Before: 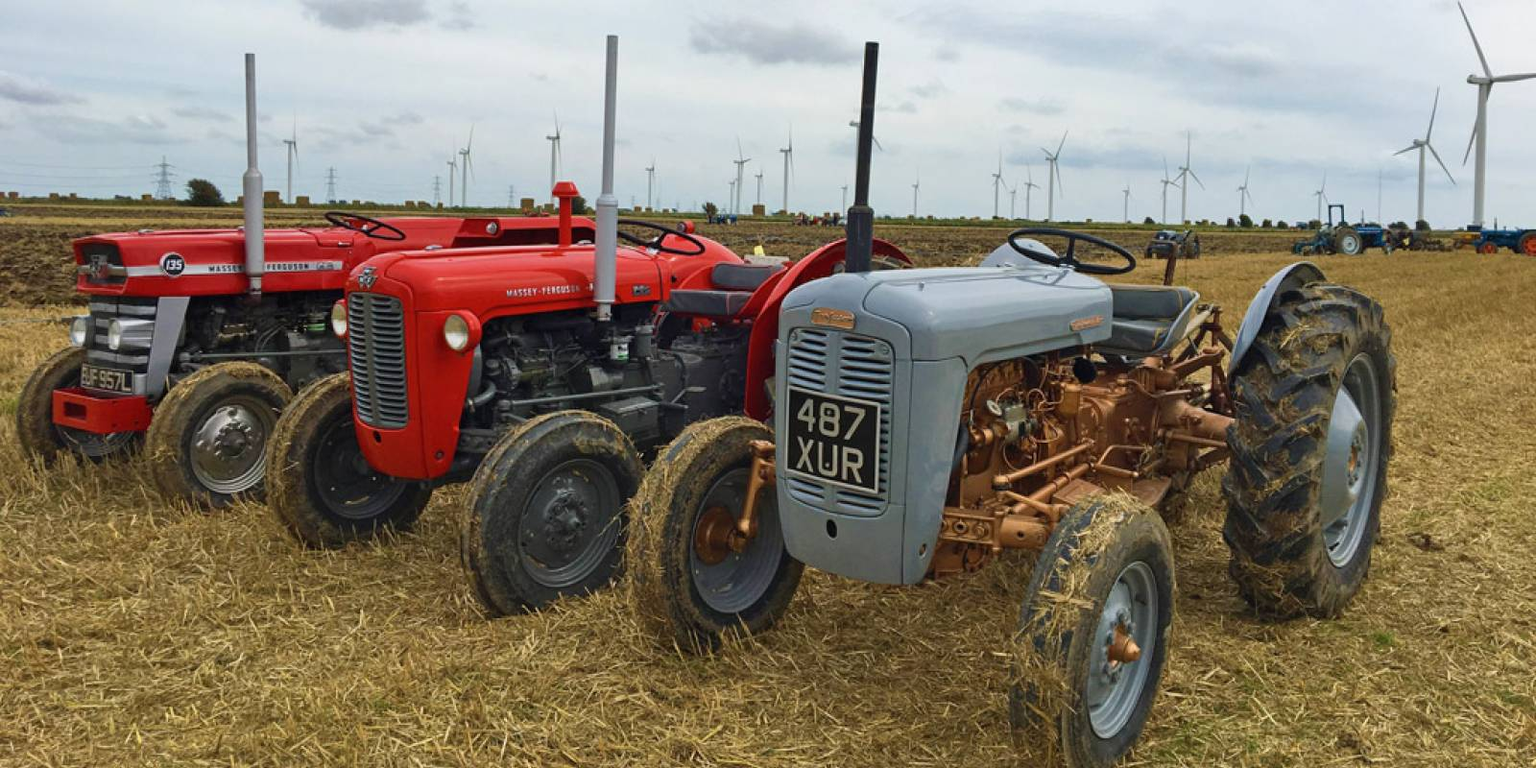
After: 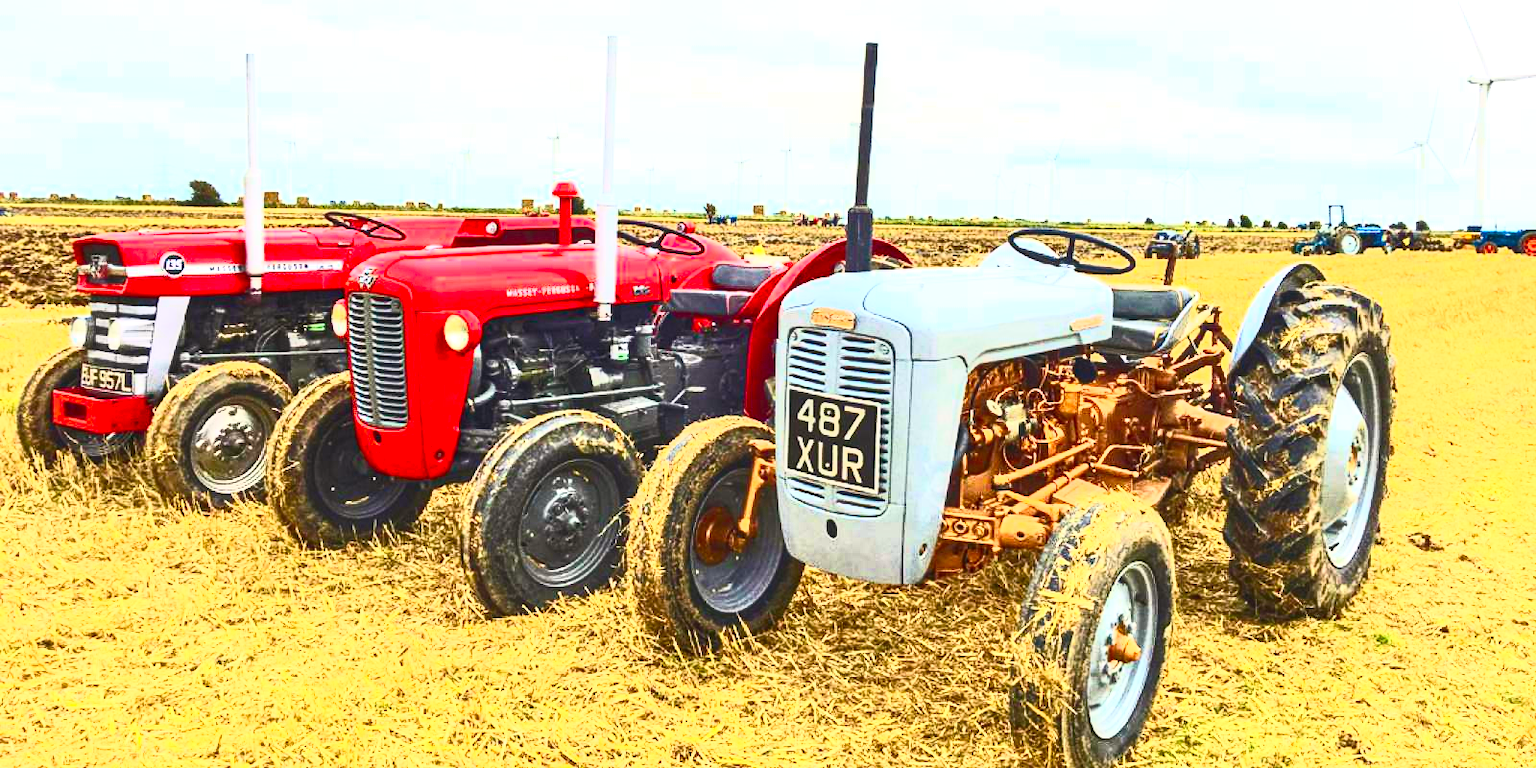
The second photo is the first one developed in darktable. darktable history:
color balance rgb: shadows lift › chroma 1%, shadows lift › hue 28.8°, power › hue 60°, highlights gain › chroma 1%, highlights gain › hue 60°, global offset › luminance 0.25%, perceptual saturation grading › highlights -20%, perceptual saturation grading › shadows 20%, perceptual brilliance grading › highlights 10%, perceptual brilliance grading › shadows -5%, global vibrance 19.67%
contrast brightness saturation: contrast 0.83, brightness 0.59, saturation 0.59
local contrast: on, module defaults
exposure: exposure 1.089 EV, compensate highlight preservation false
